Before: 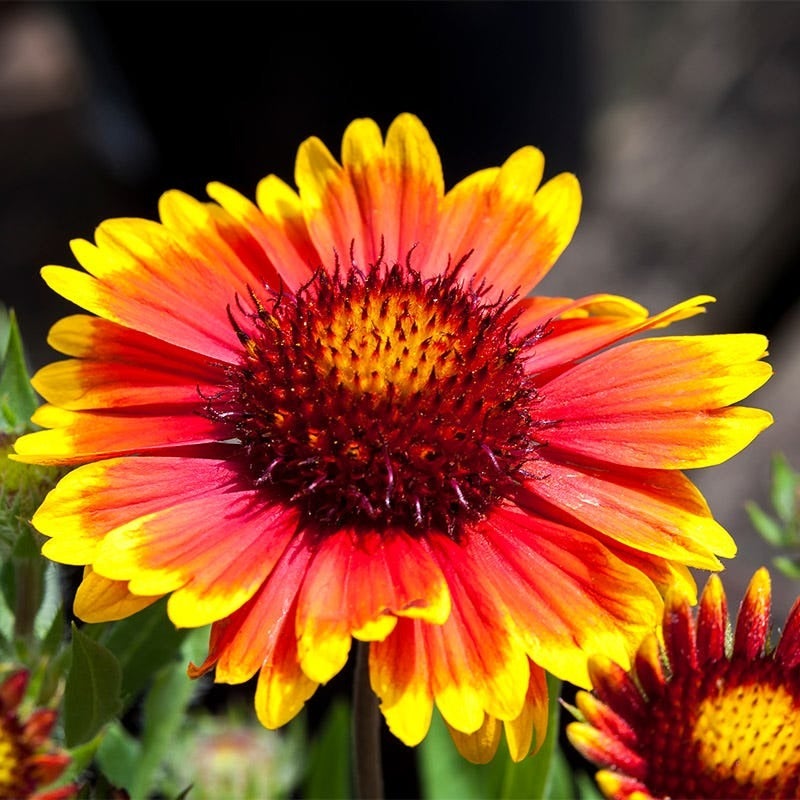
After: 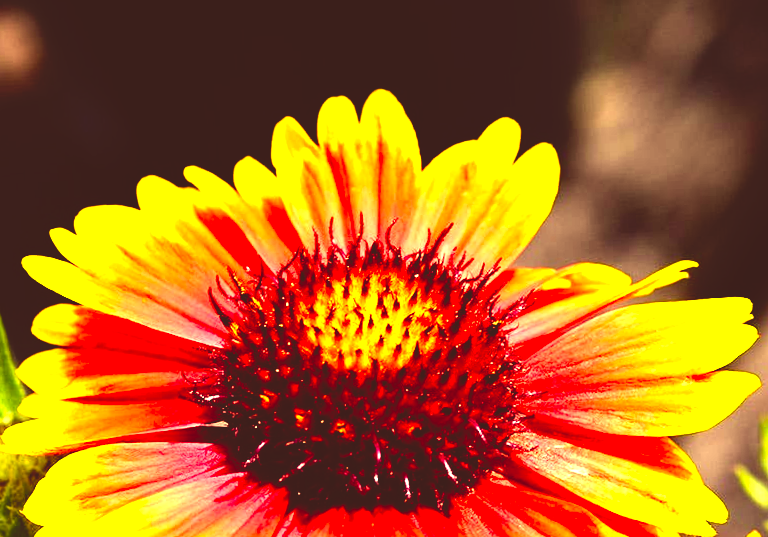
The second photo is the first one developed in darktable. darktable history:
color correction: highlights a* 10.12, highlights b* 39.04, shadows a* 14.62, shadows b* 3.37
crop: bottom 28.576%
color balance rgb: shadows lift › luminance -20%, power › hue 72.24°, highlights gain › luminance 15%, global offset › hue 171.6°, perceptual saturation grading › highlights -30%, perceptual saturation grading › shadows 20%, global vibrance 30%, contrast 10%
rotate and perspective: rotation -2.12°, lens shift (vertical) 0.009, lens shift (horizontal) -0.008, automatic cropping original format, crop left 0.036, crop right 0.964, crop top 0.05, crop bottom 0.959
exposure: black level correction 0, exposure 1.2 EV, compensate exposure bias true, compensate highlight preservation false
base curve: curves: ch0 [(0, 0.02) (0.083, 0.036) (1, 1)], preserve colors none
